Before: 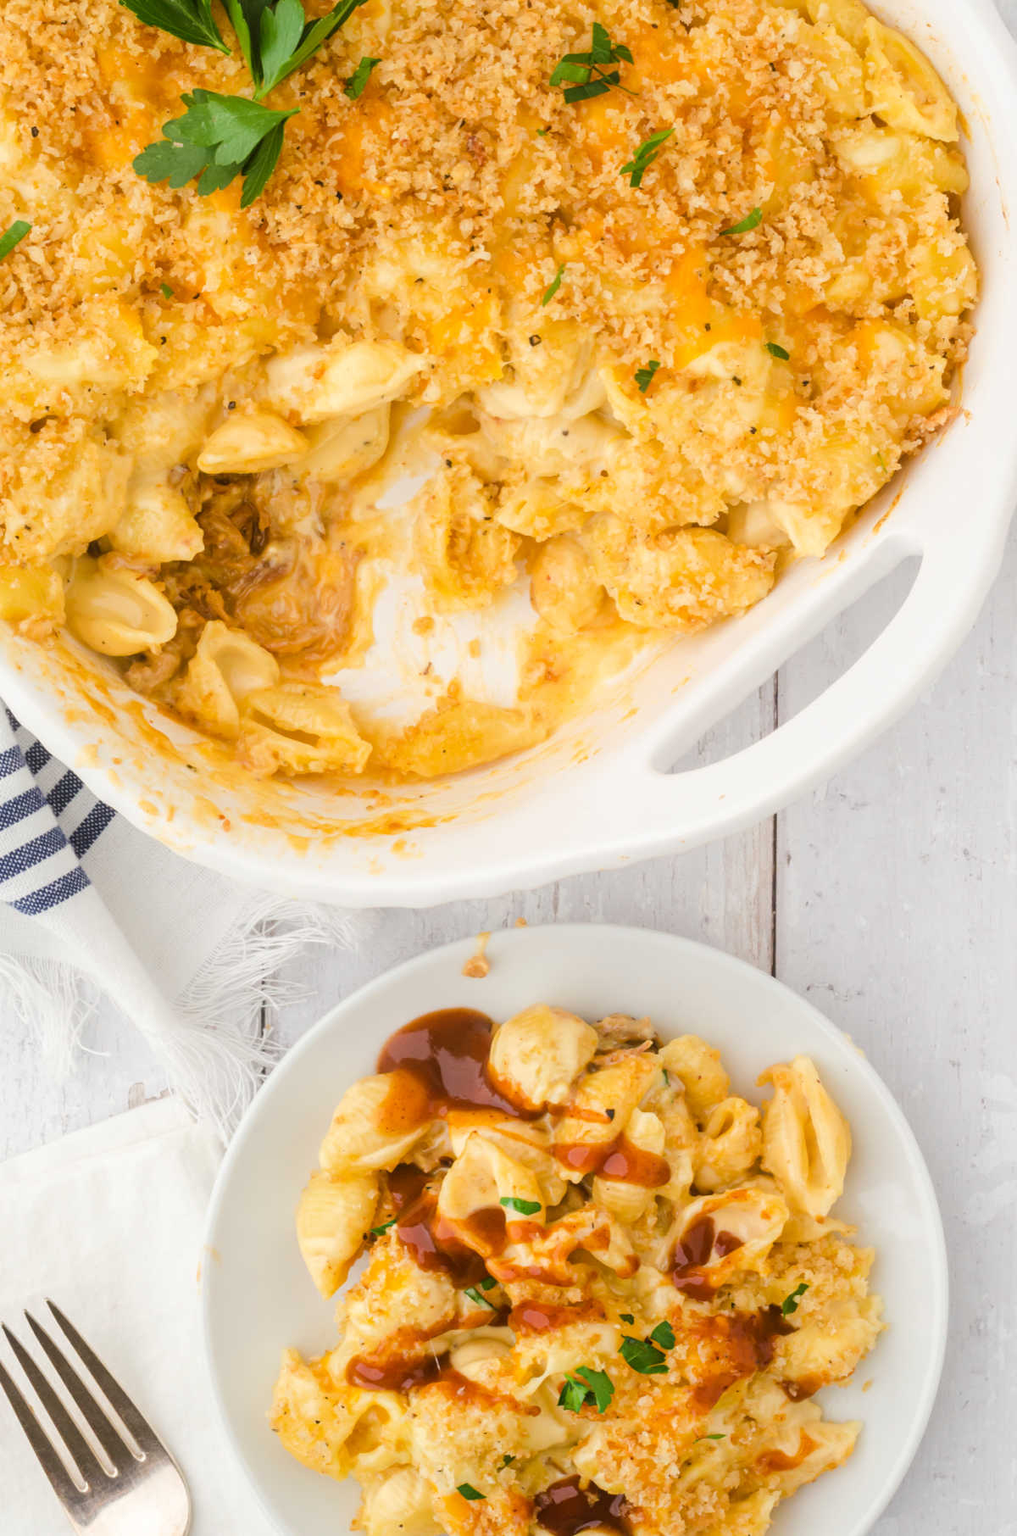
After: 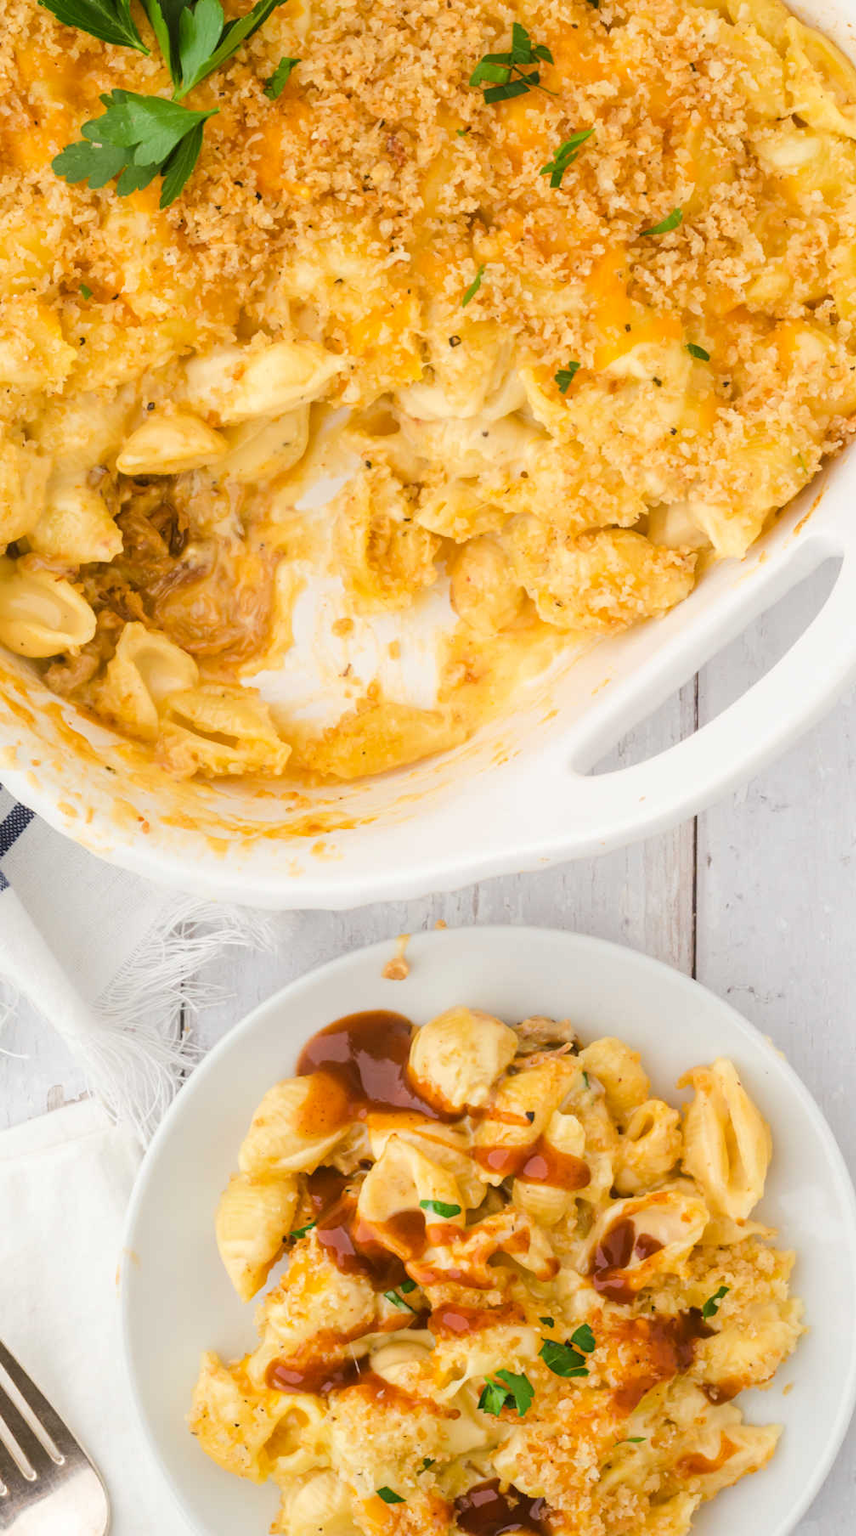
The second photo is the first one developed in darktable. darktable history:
crop: left 8.026%, right 7.374%
haze removal: strength 0.02, distance 0.25, compatibility mode true, adaptive false
